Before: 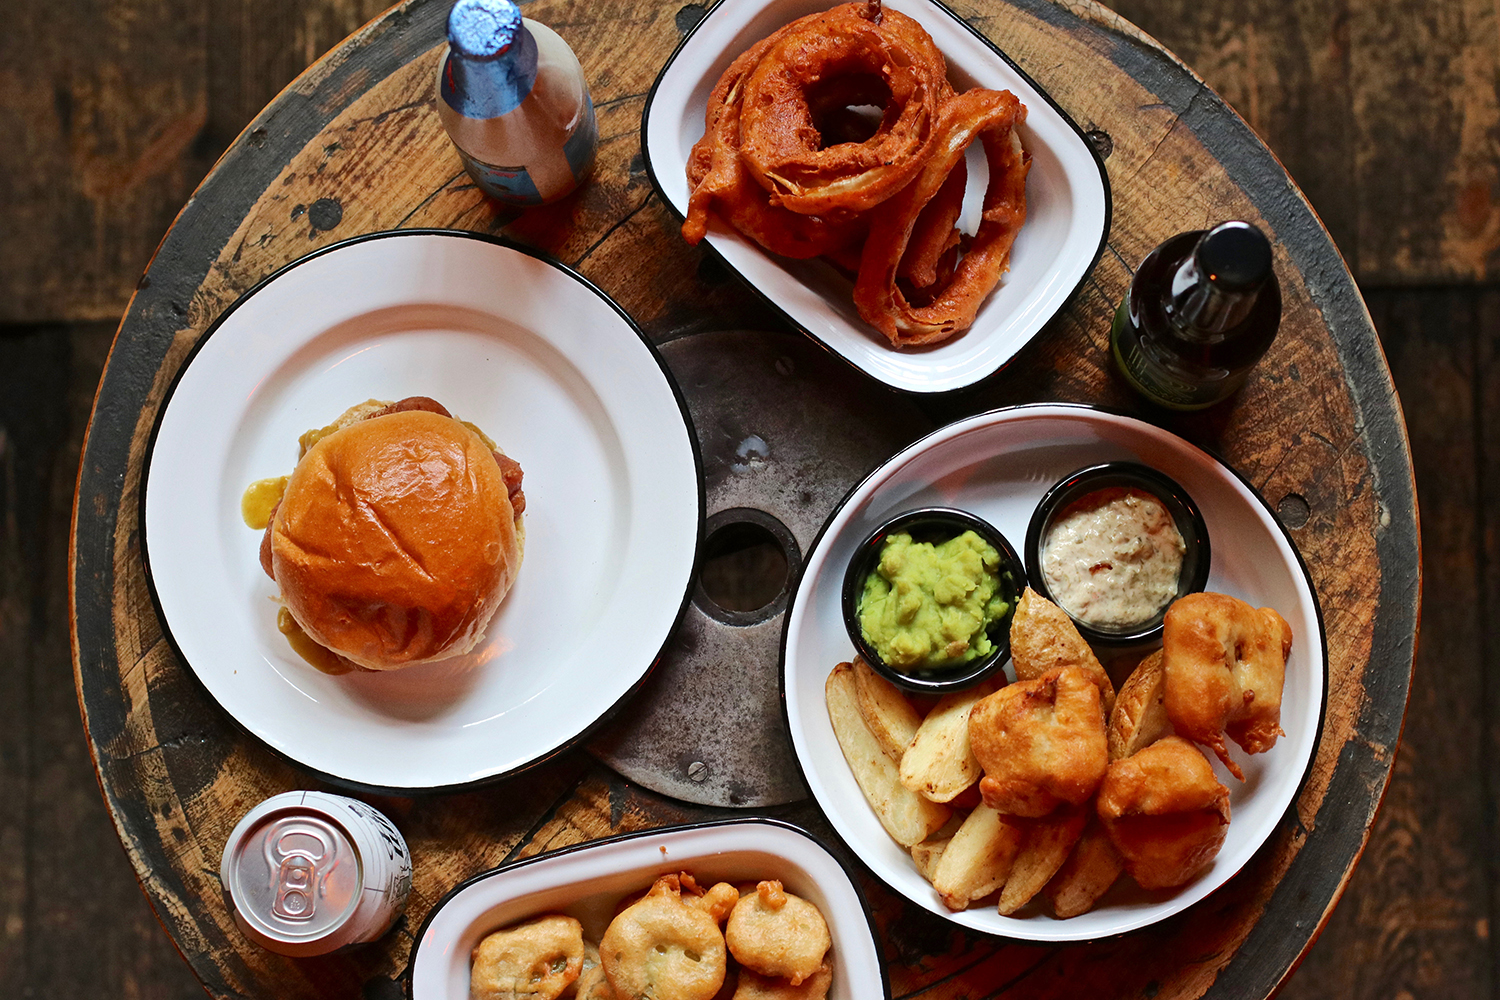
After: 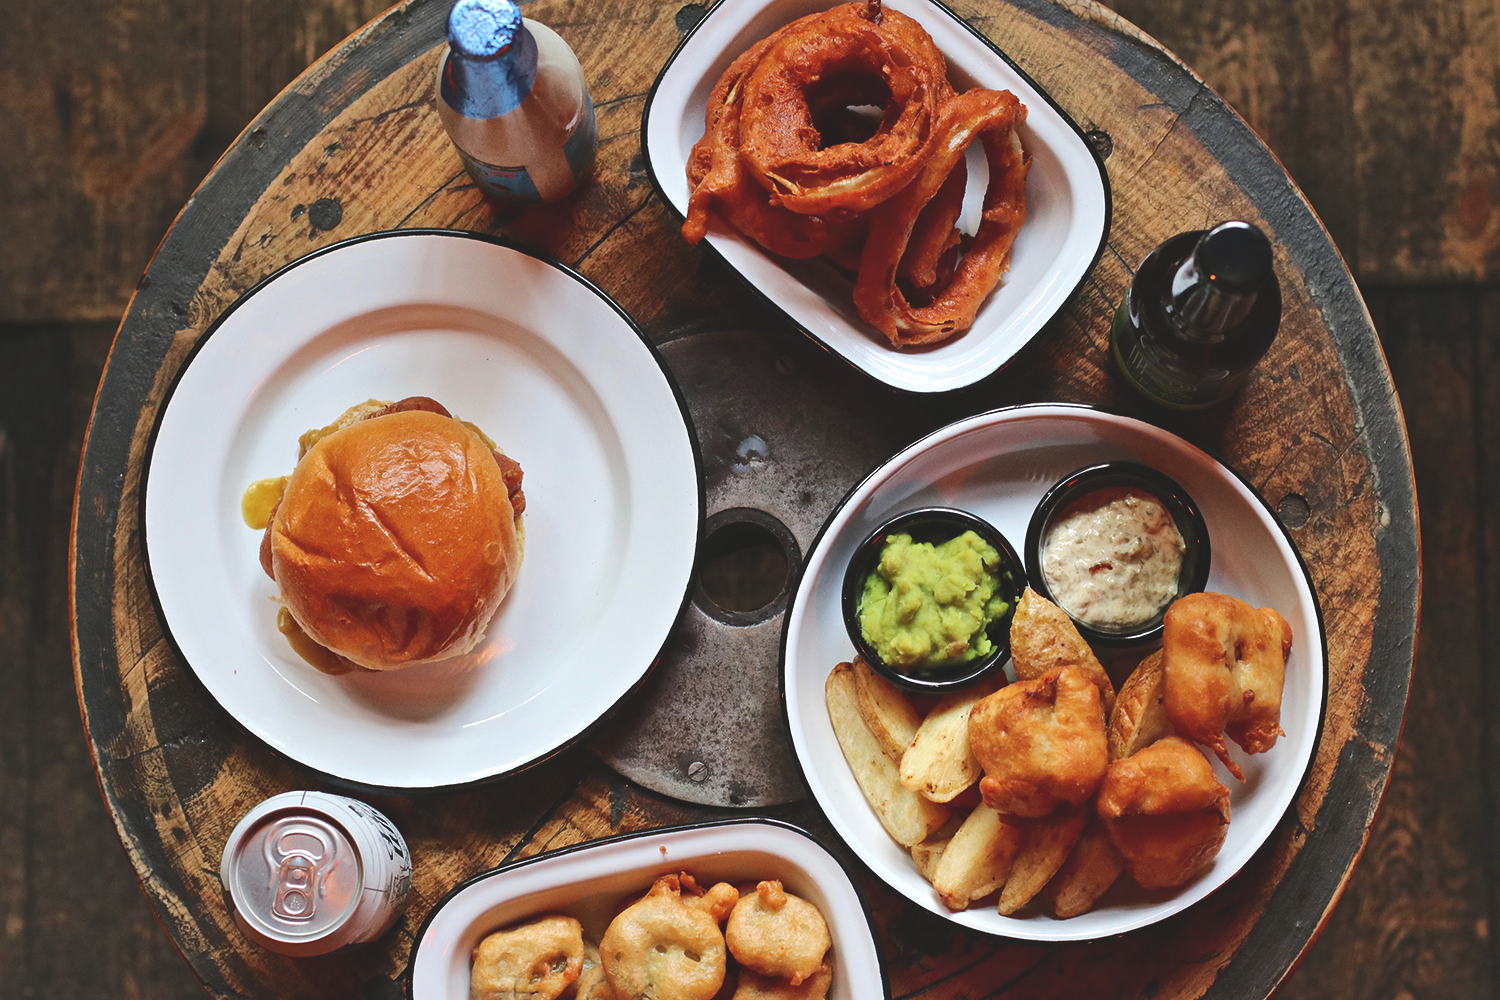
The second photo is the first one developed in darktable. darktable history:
exposure: black level correction -0.015, compensate exposure bias true, compensate highlight preservation false
contrast equalizer: y [[0.513, 0.565, 0.608, 0.562, 0.512, 0.5], [0.5 ×6], [0.5, 0.5, 0.5, 0.528, 0.598, 0.658], [0 ×6], [0 ×6]], mix 0.168
